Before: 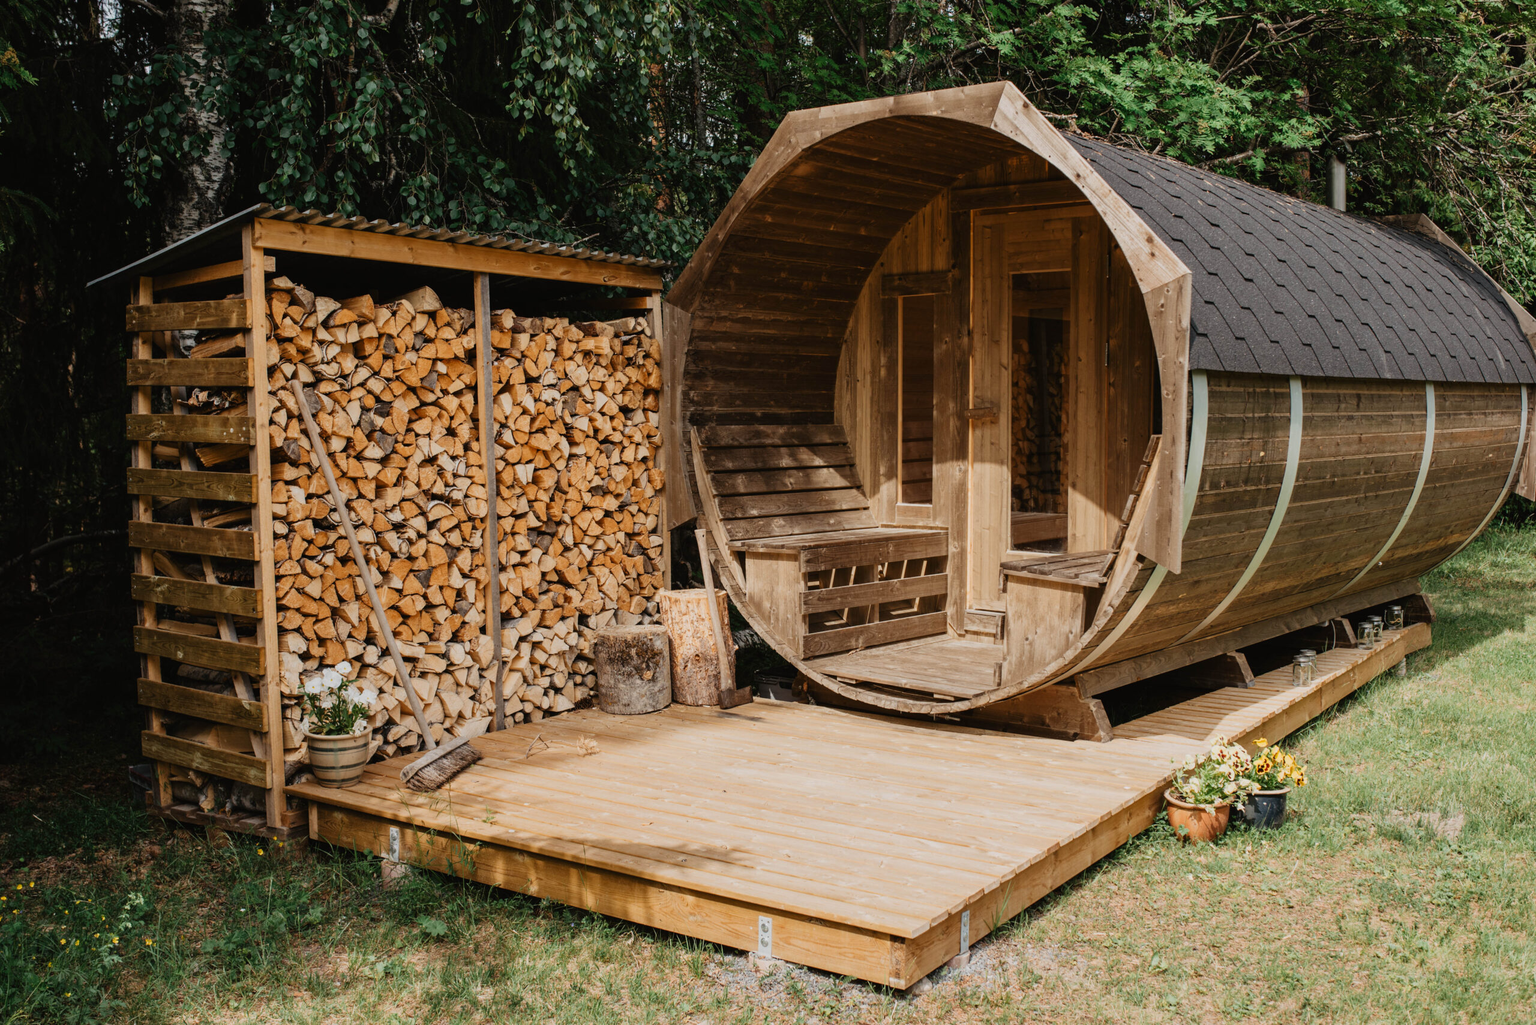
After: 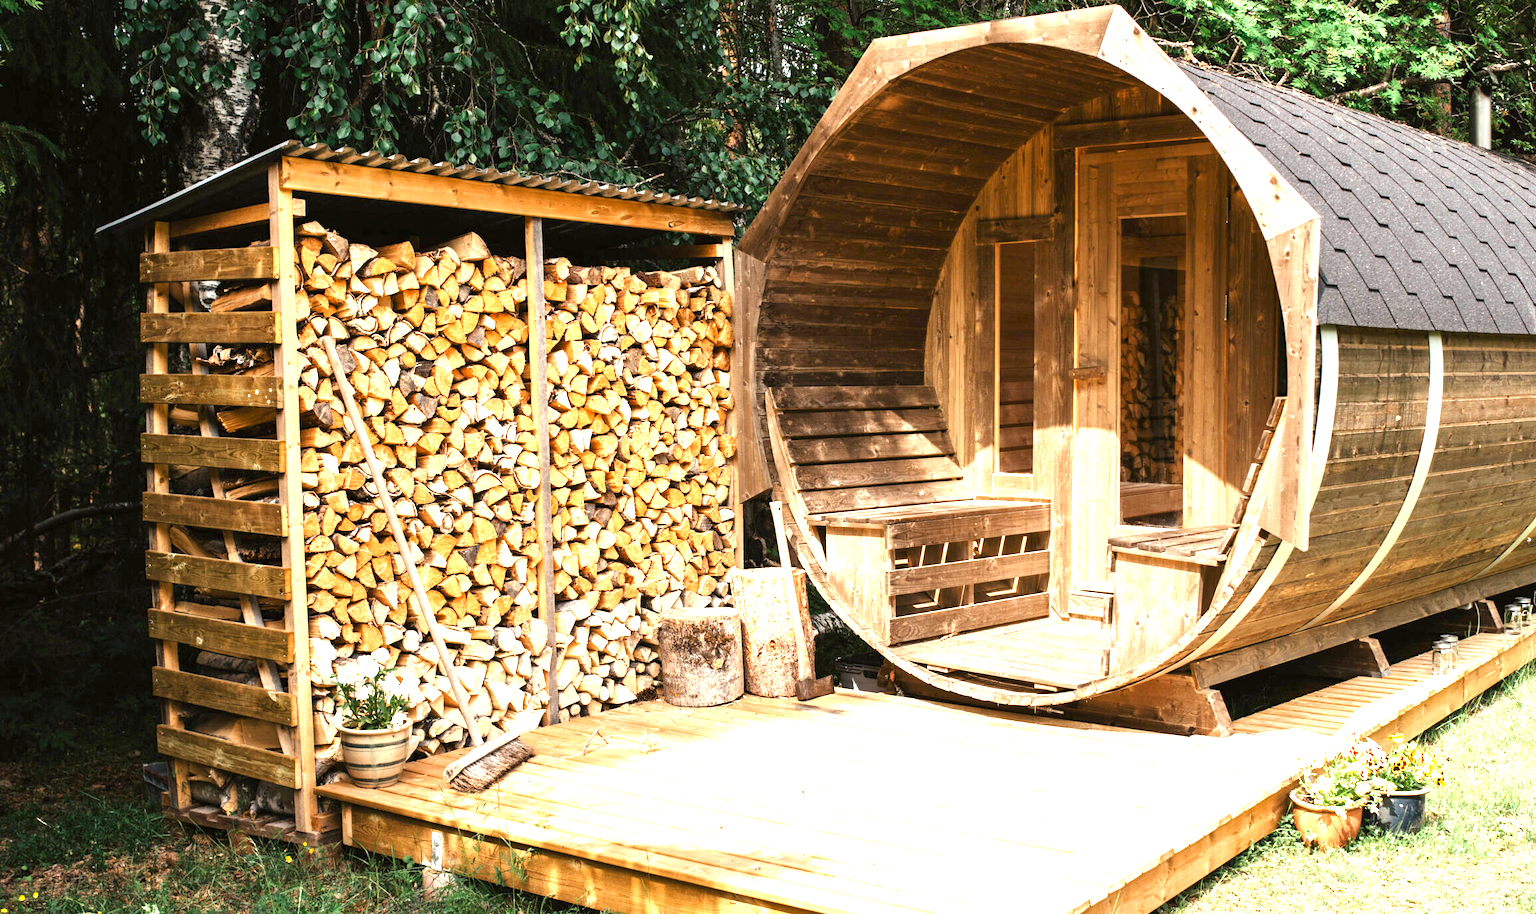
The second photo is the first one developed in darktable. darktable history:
crop: top 7.49%, right 9.717%, bottom 11.943%
exposure: black level correction 0.001, exposure 1.84 EV, compensate highlight preservation false
